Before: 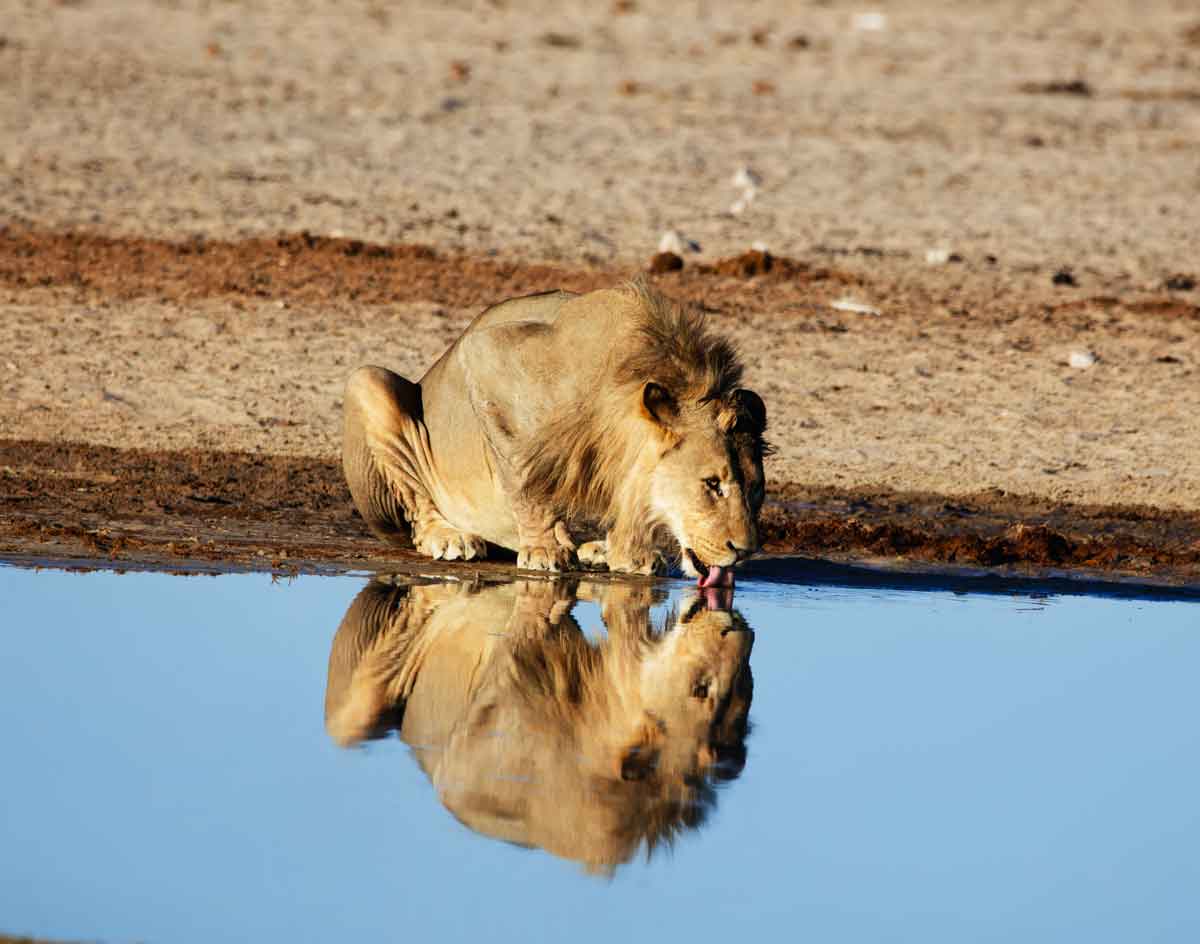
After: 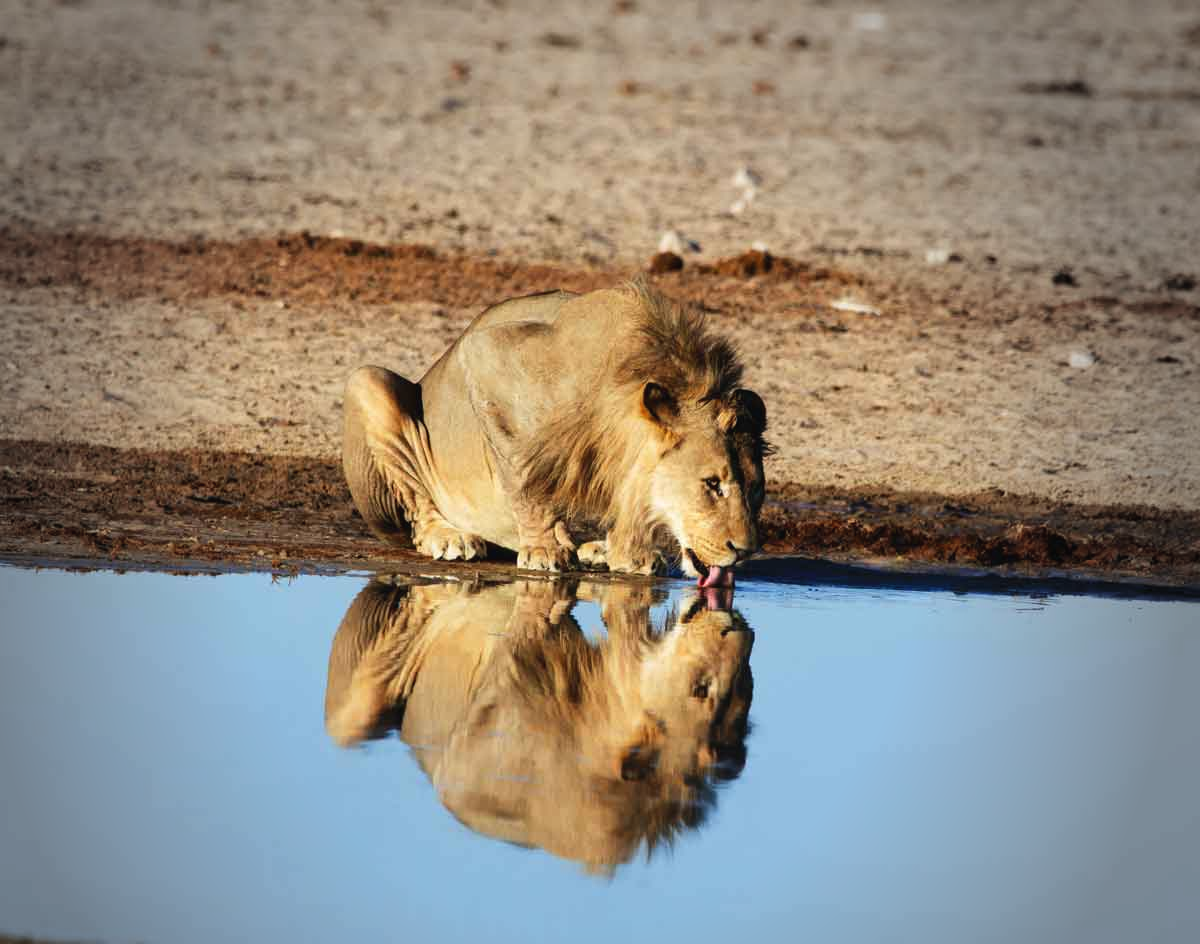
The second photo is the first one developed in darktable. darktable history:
exposure: black level correction -0.003, exposure 0.04 EV, compensate highlight preservation false
vignetting: fall-off start 64.63%, center (-0.034, 0.148), width/height ratio 0.881
